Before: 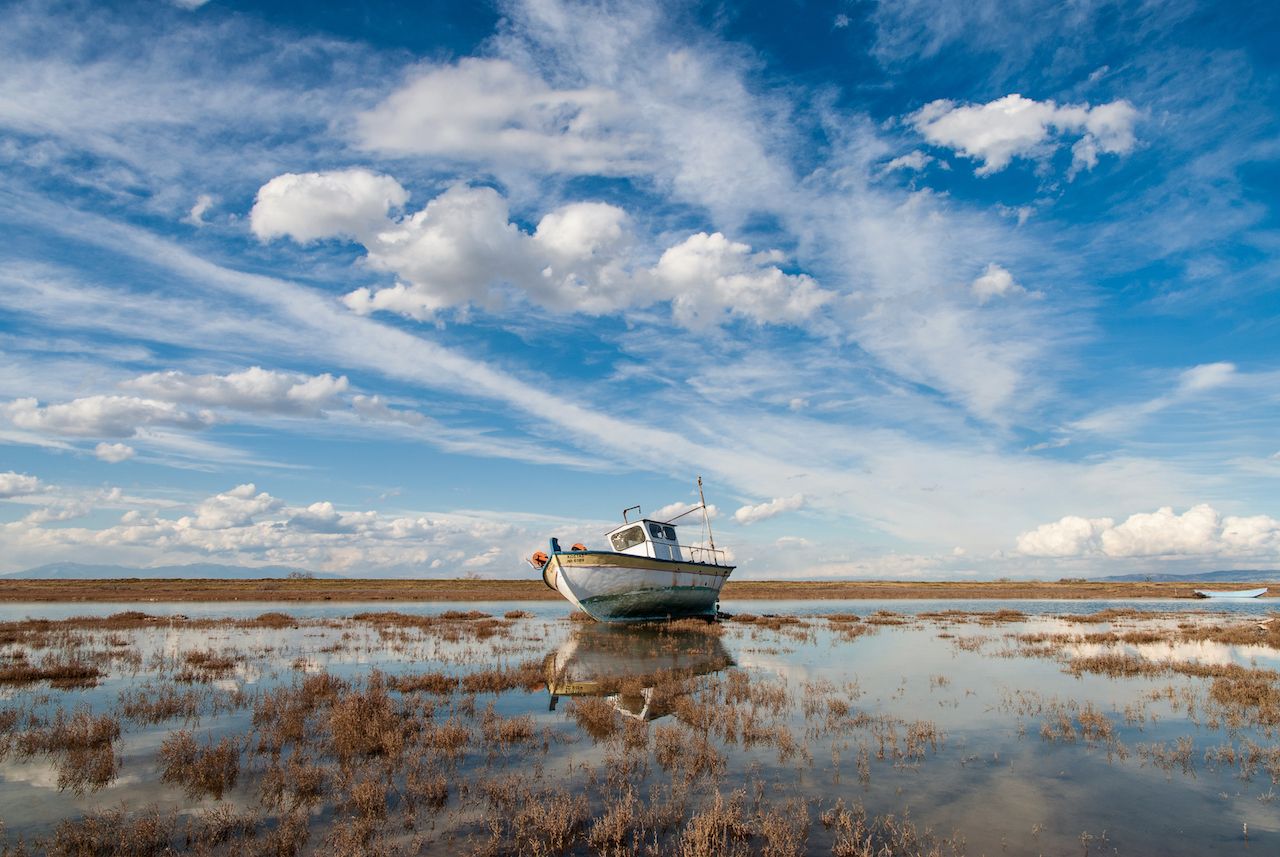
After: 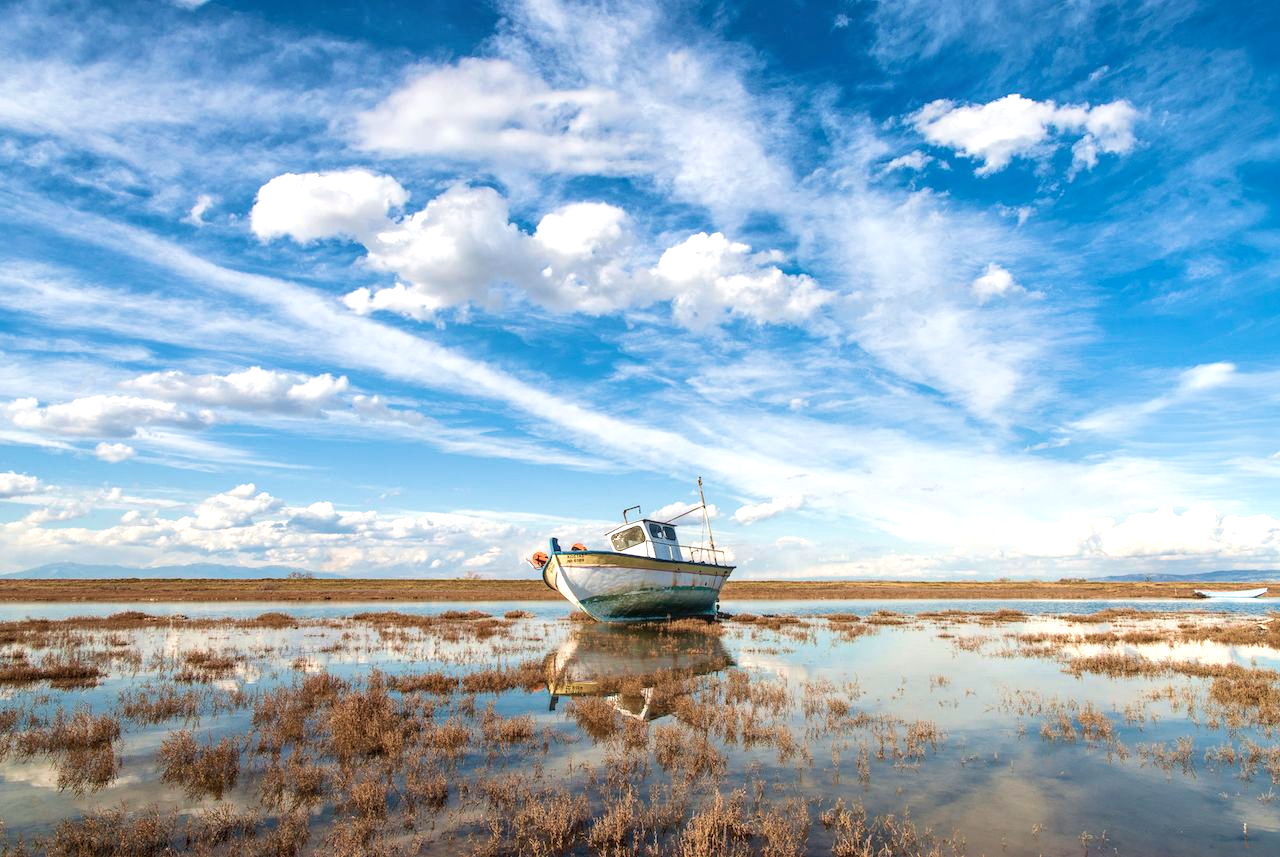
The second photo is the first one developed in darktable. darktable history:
exposure: exposure 0.6 EV, compensate highlight preservation false
local contrast: detail 110%
velvia: on, module defaults
levels: levels [0, 0.492, 0.984]
